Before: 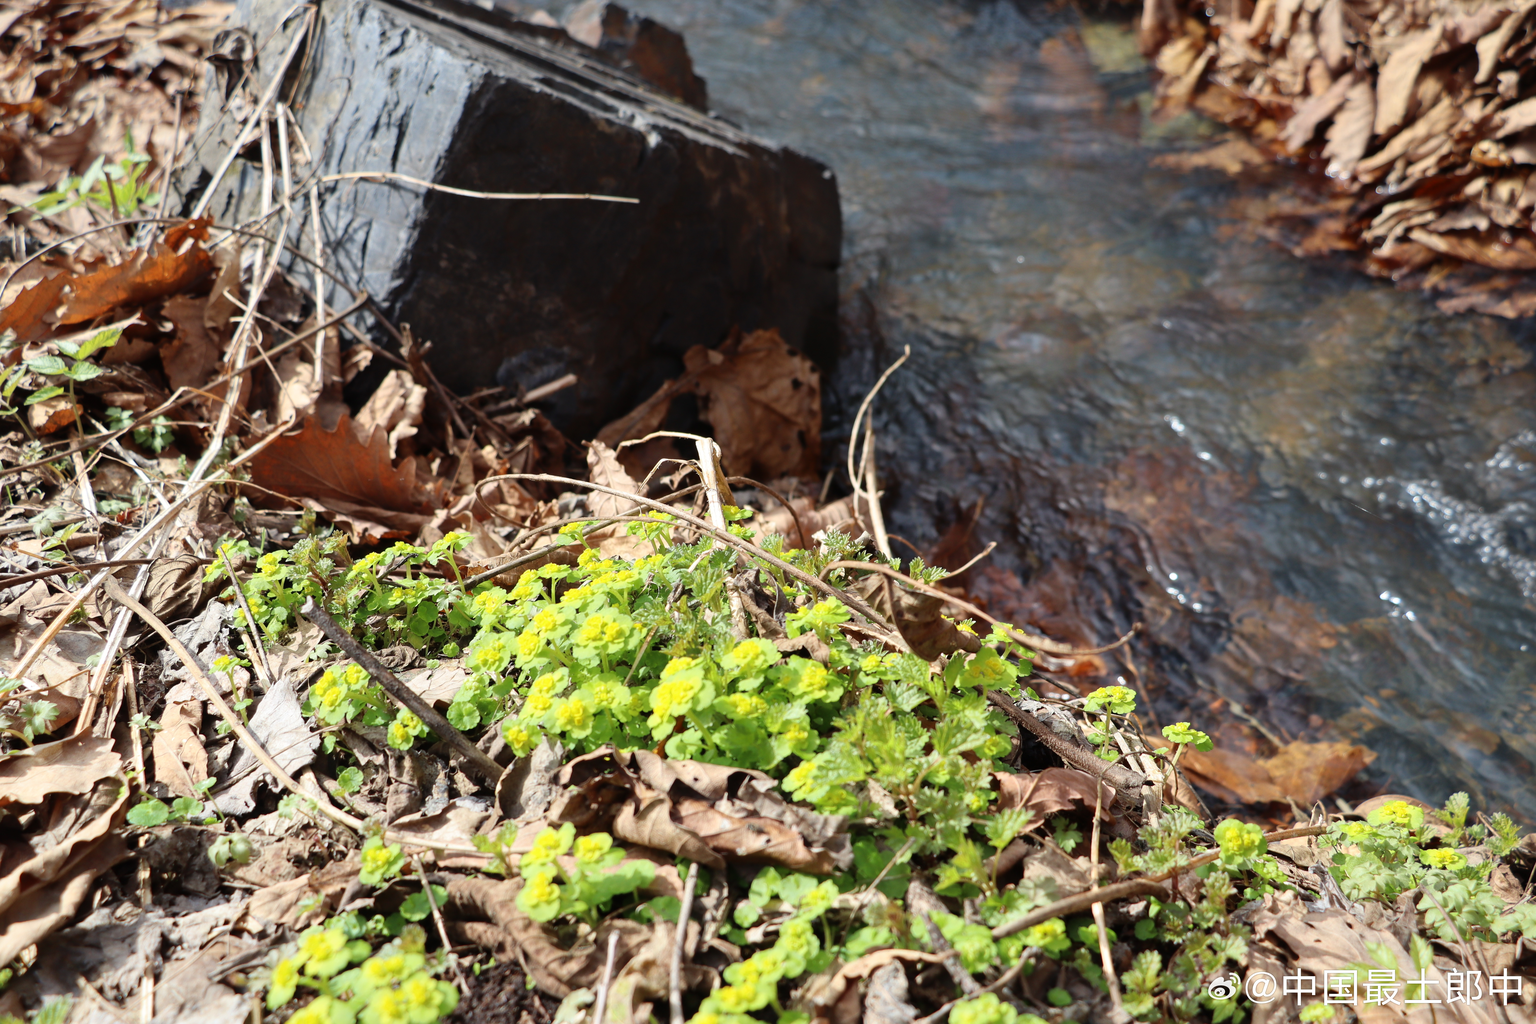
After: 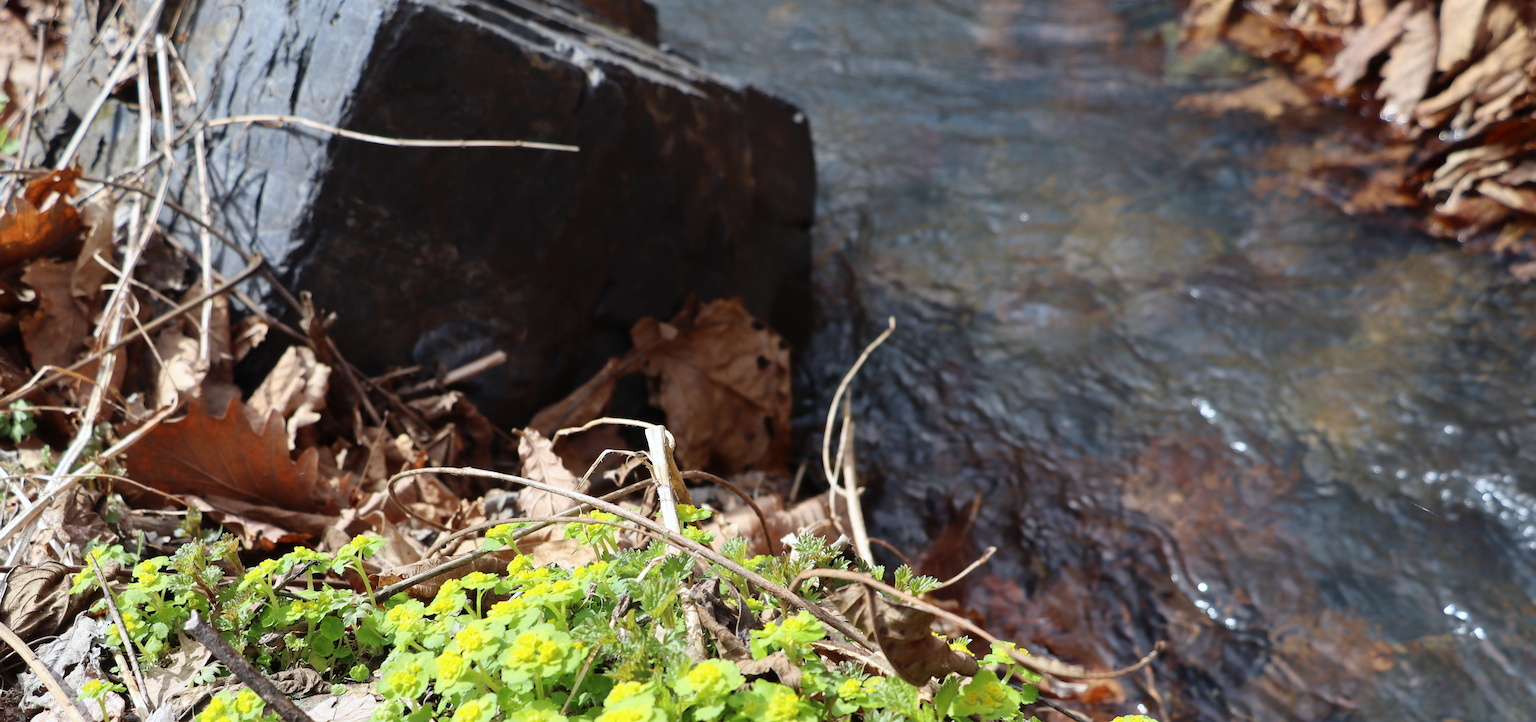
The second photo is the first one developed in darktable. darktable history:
crop and rotate: left 9.345%, top 7.22%, right 4.982%, bottom 32.331%
white balance: red 0.976, blue 1.04
